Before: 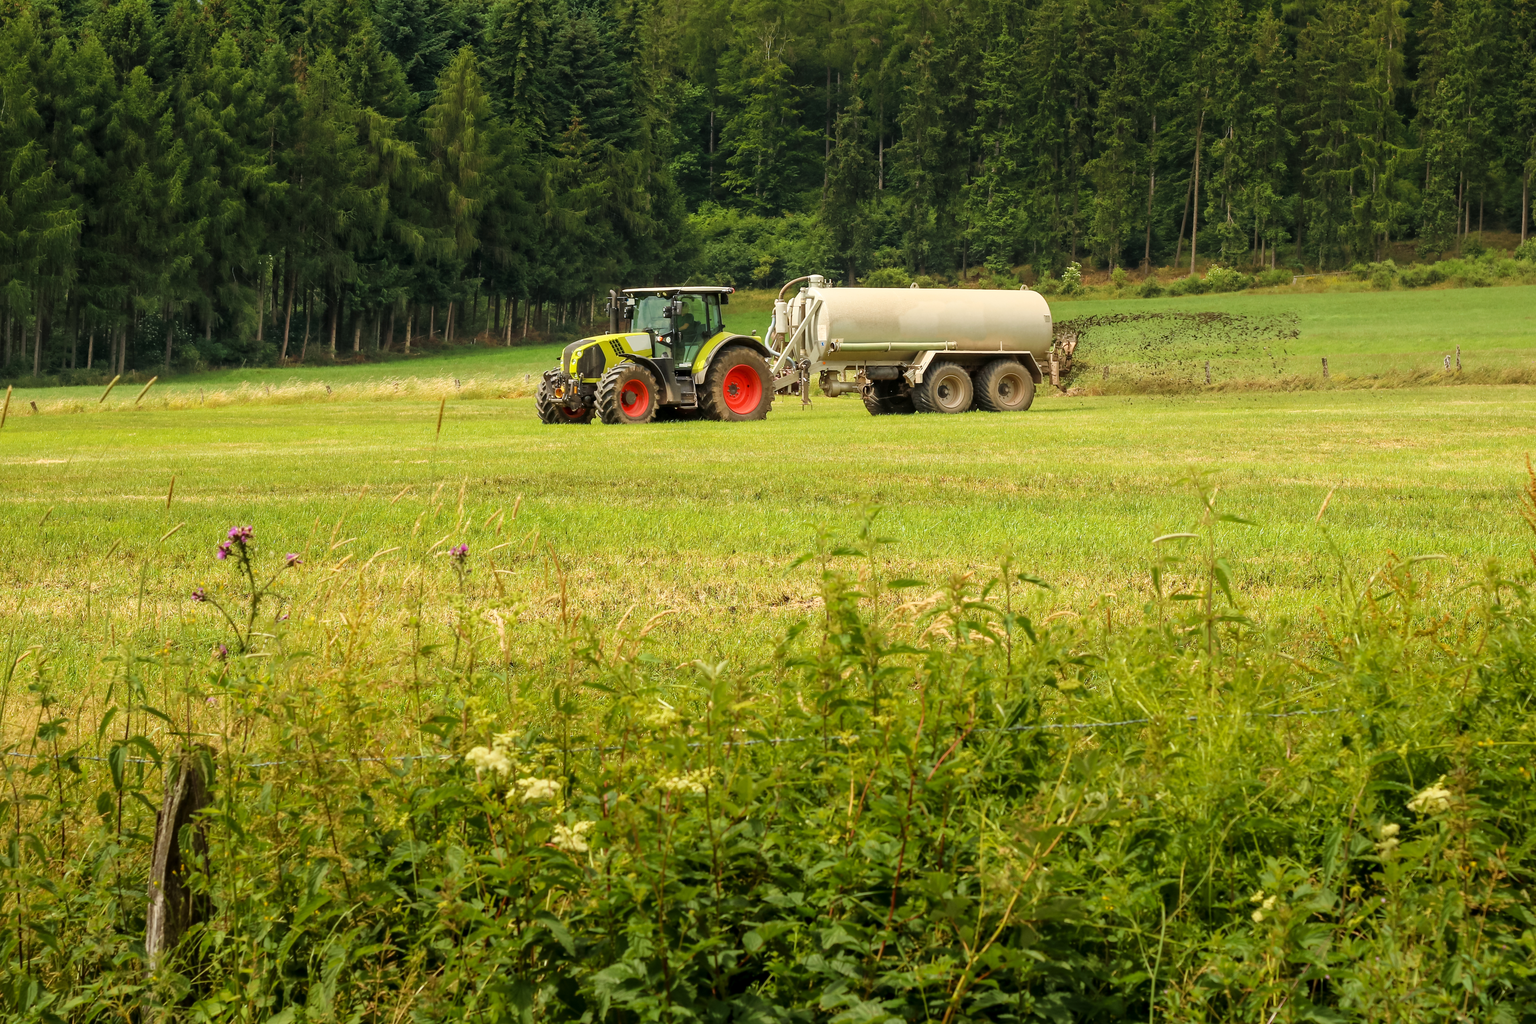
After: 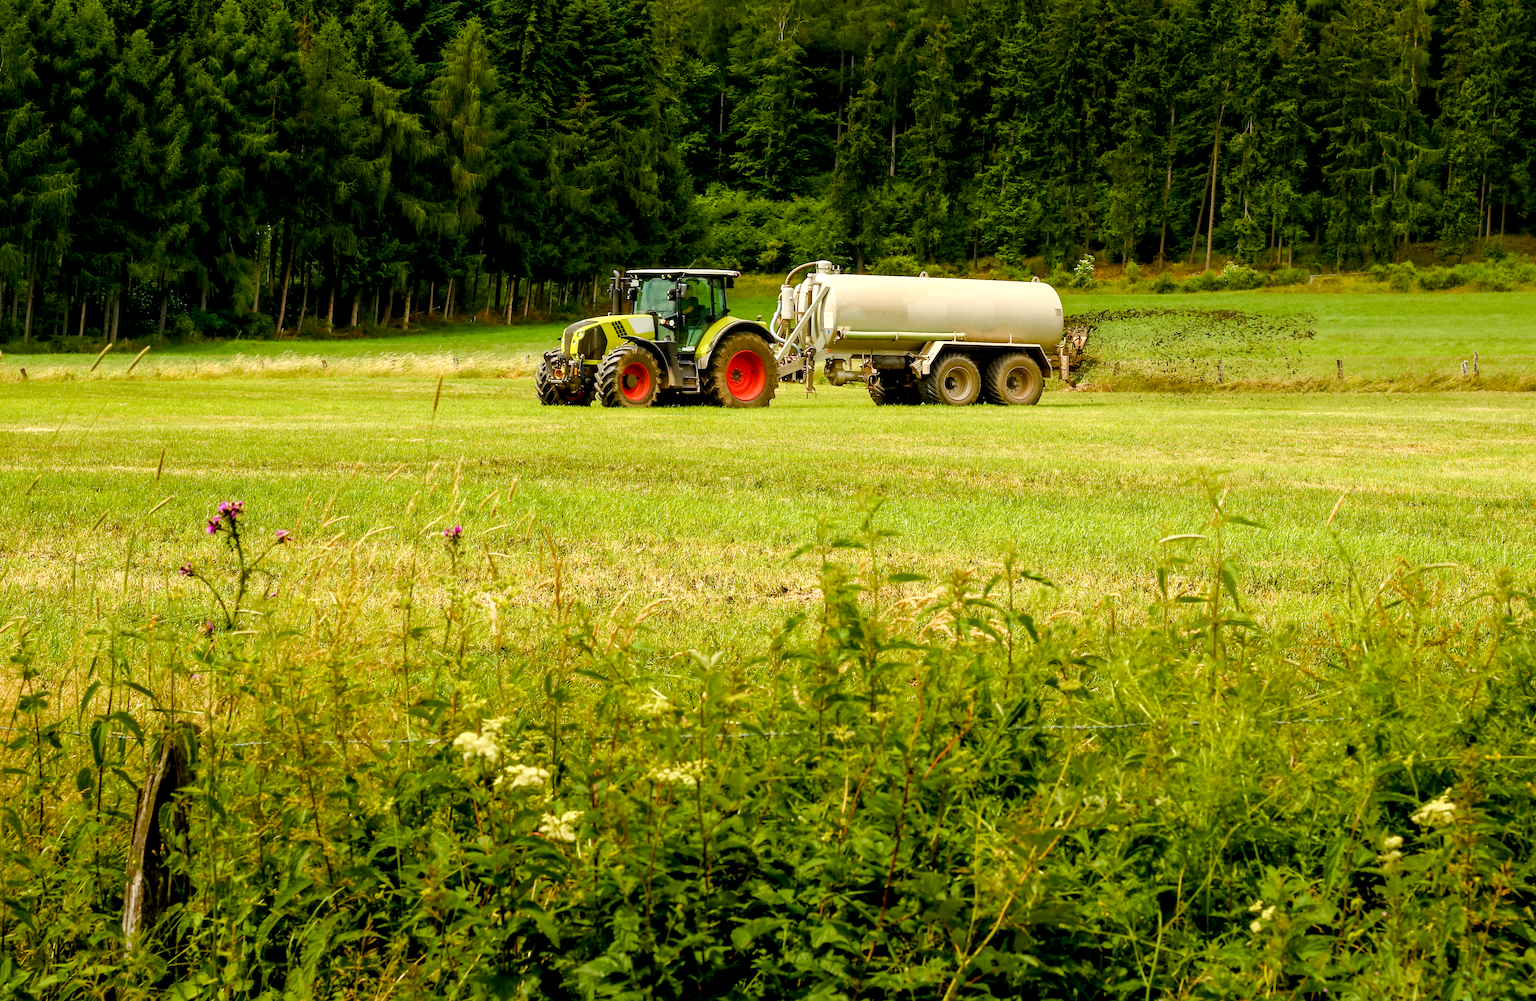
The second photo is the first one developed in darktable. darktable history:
color balance rgb: shadows lift › luminance -9.41%, highlights gain › luminance 17.6%, global offset › luminance -1.45%, perceptual saturation grading › highlights -17.77%, perceptual saturation grading › mid-tones 33.1%, perceptual saturation grading › shadows 50.52%, global vibrance 24.22%
rotate and perspective: rotation 1.57°, crop left 0.018, crop right 0.982, crop top 0.039, crop bottom 0.961
